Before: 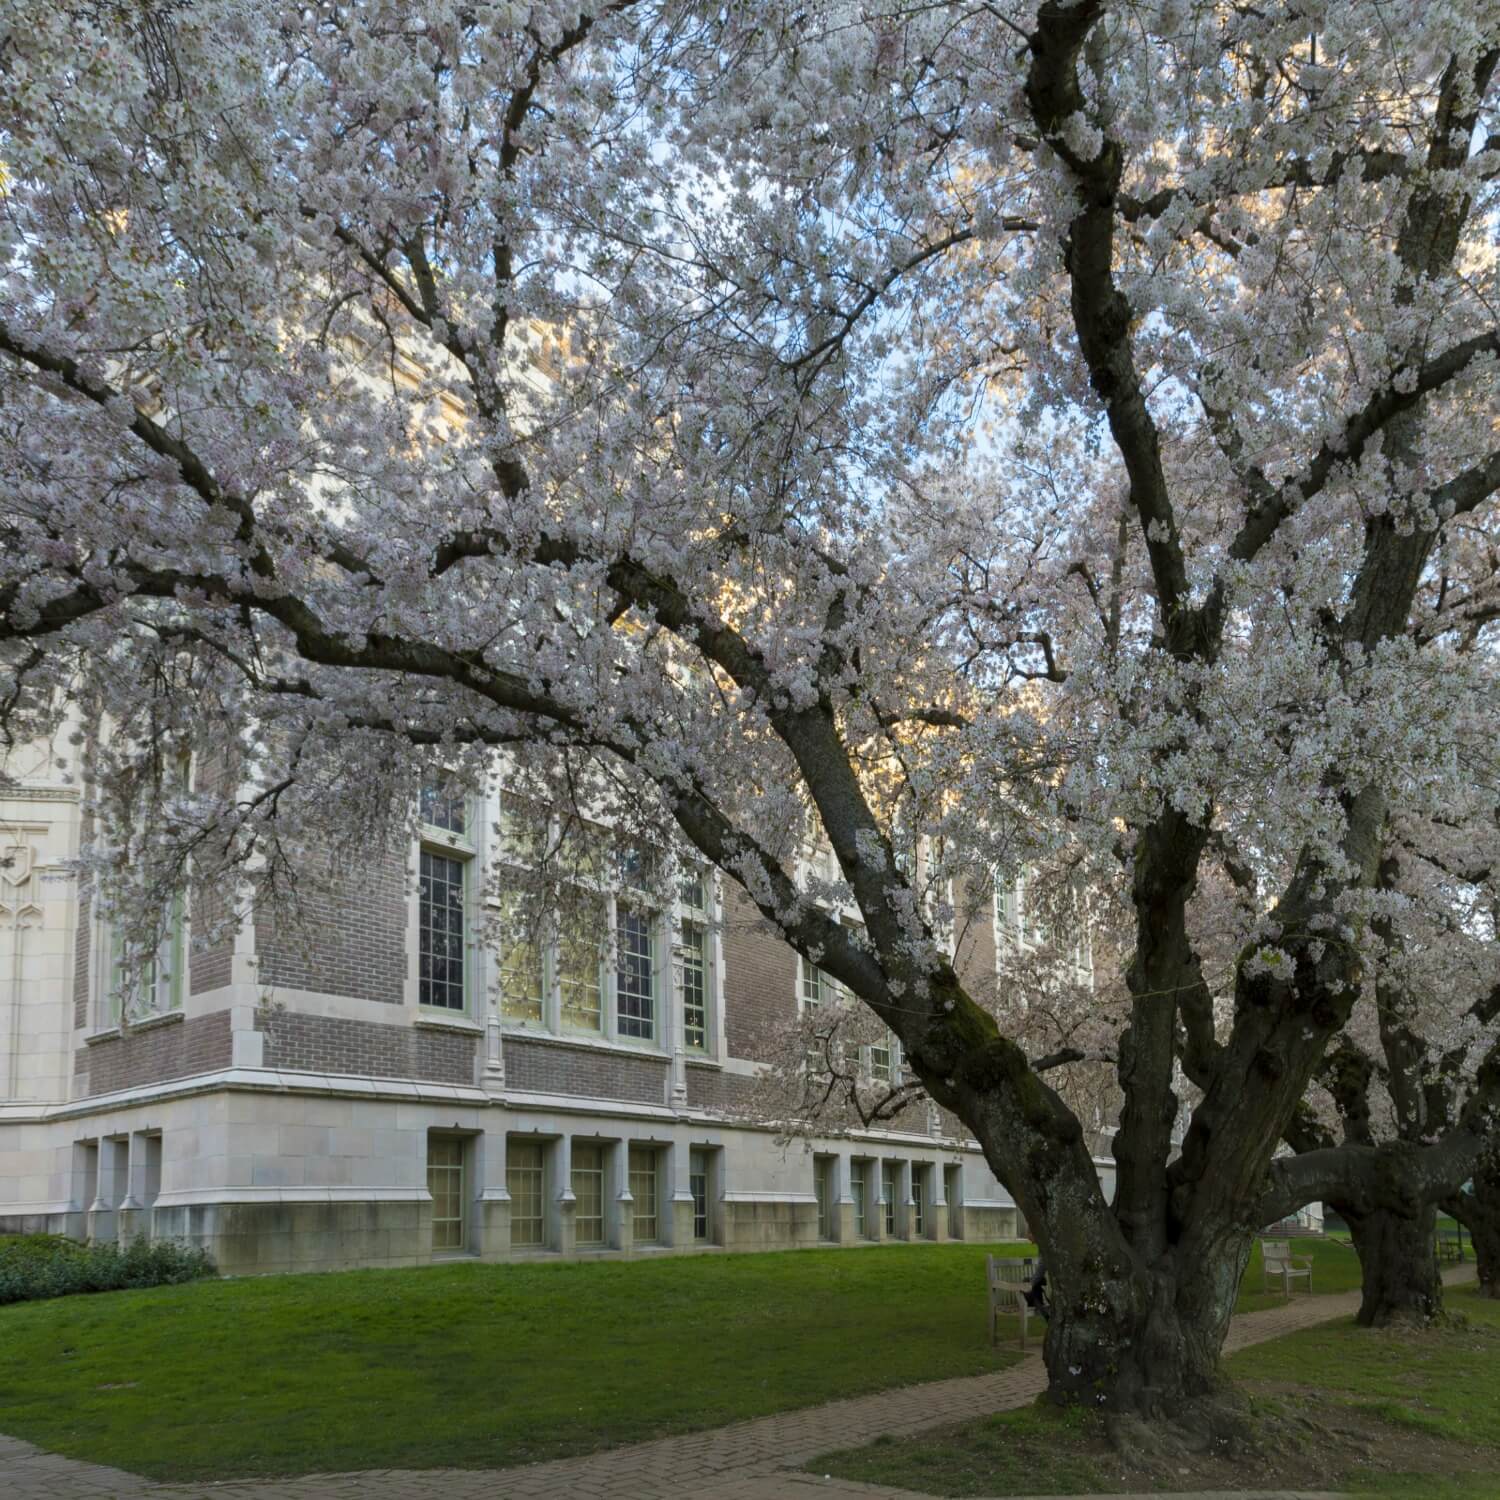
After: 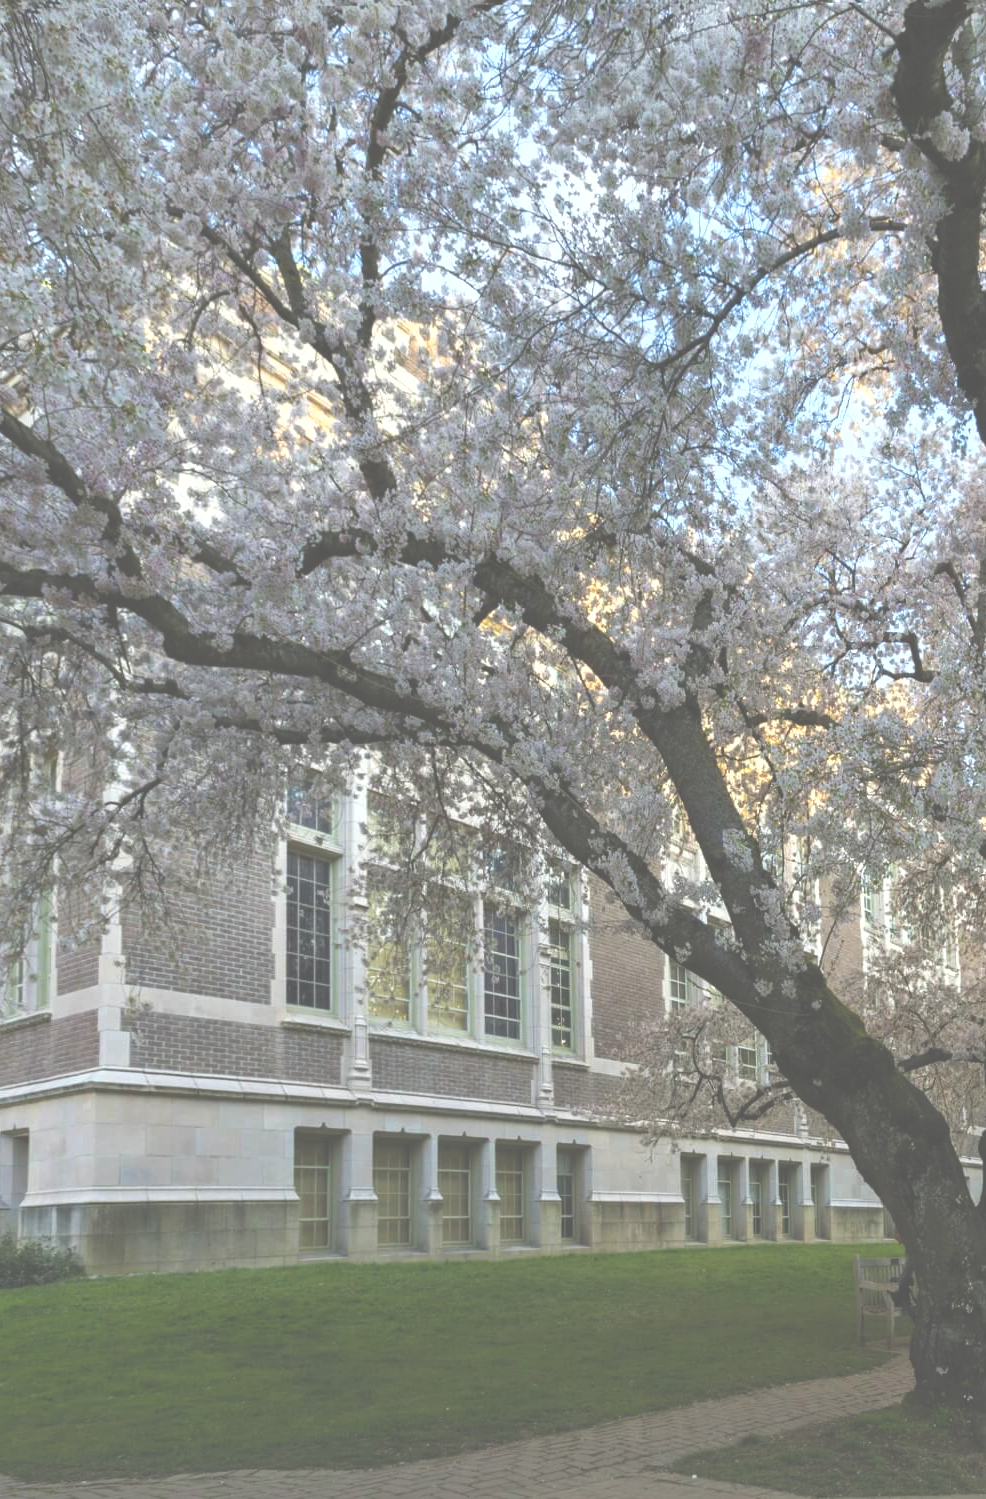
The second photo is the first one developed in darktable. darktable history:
shadows and highlights: shadows 37.41, highlights -27.57, soften with gaussian
exposure: black level correction -0.072, exposure 0.502 EV, compensate highlight preservation false
crop and rotate: left 8.916%, right 25.349%
